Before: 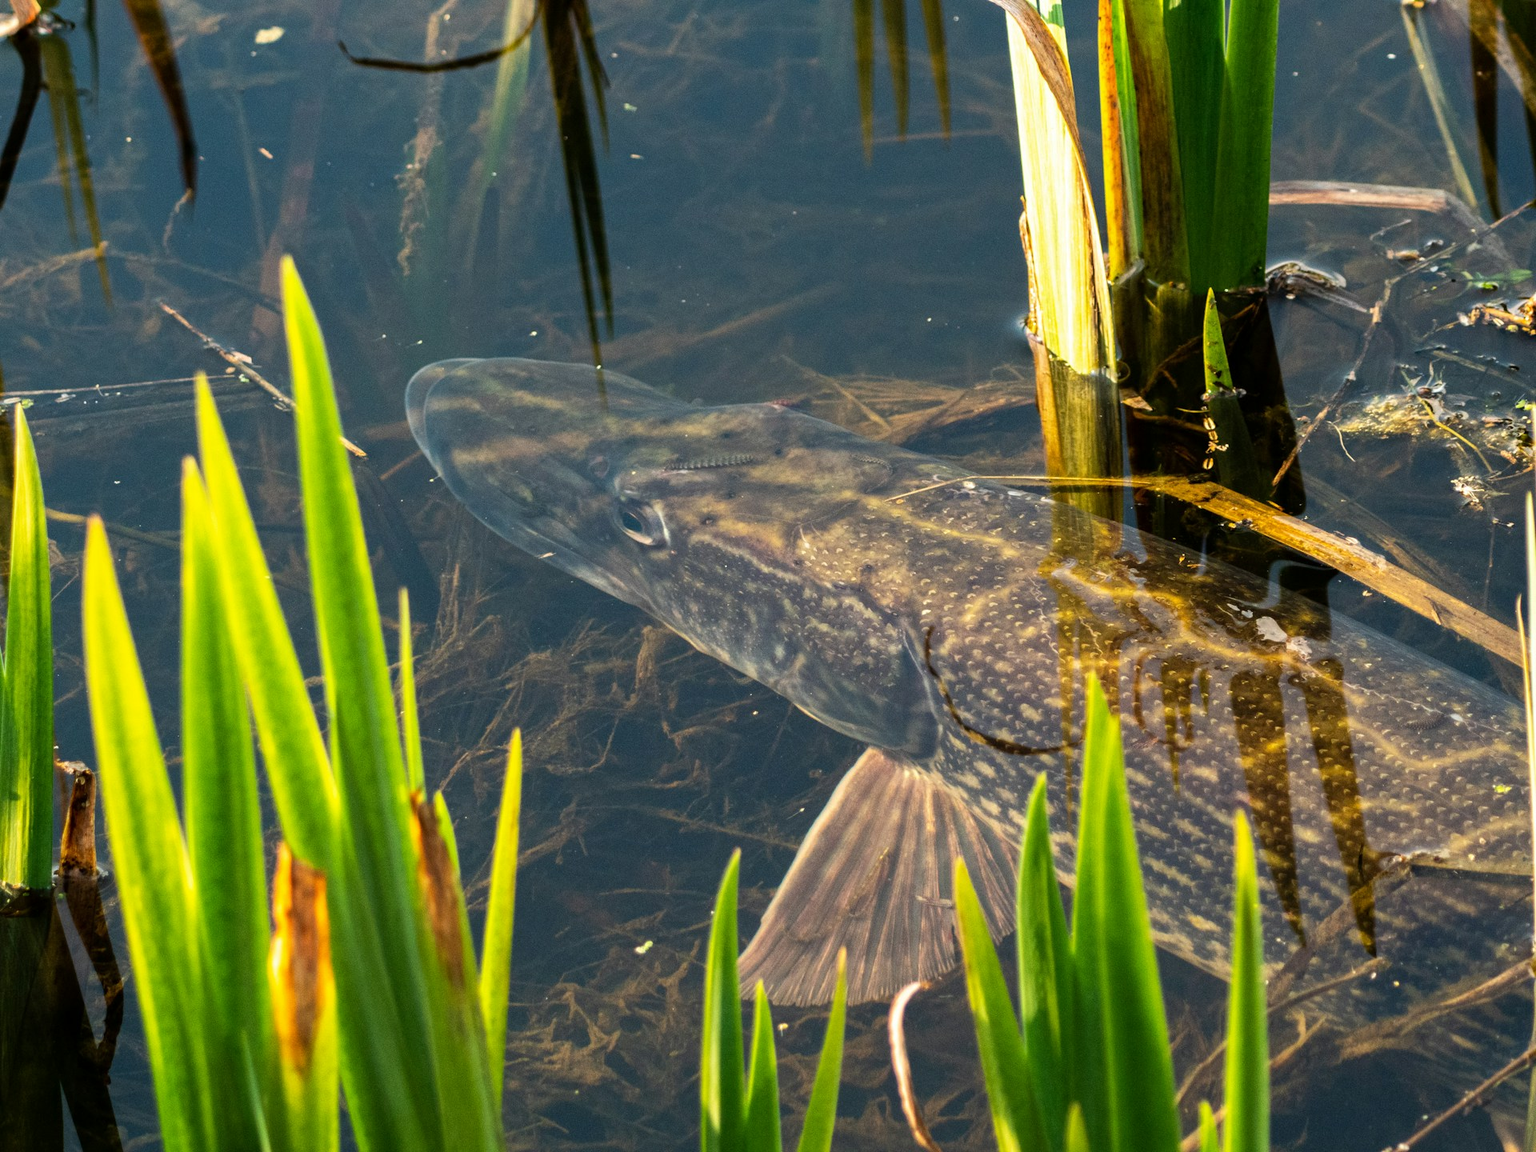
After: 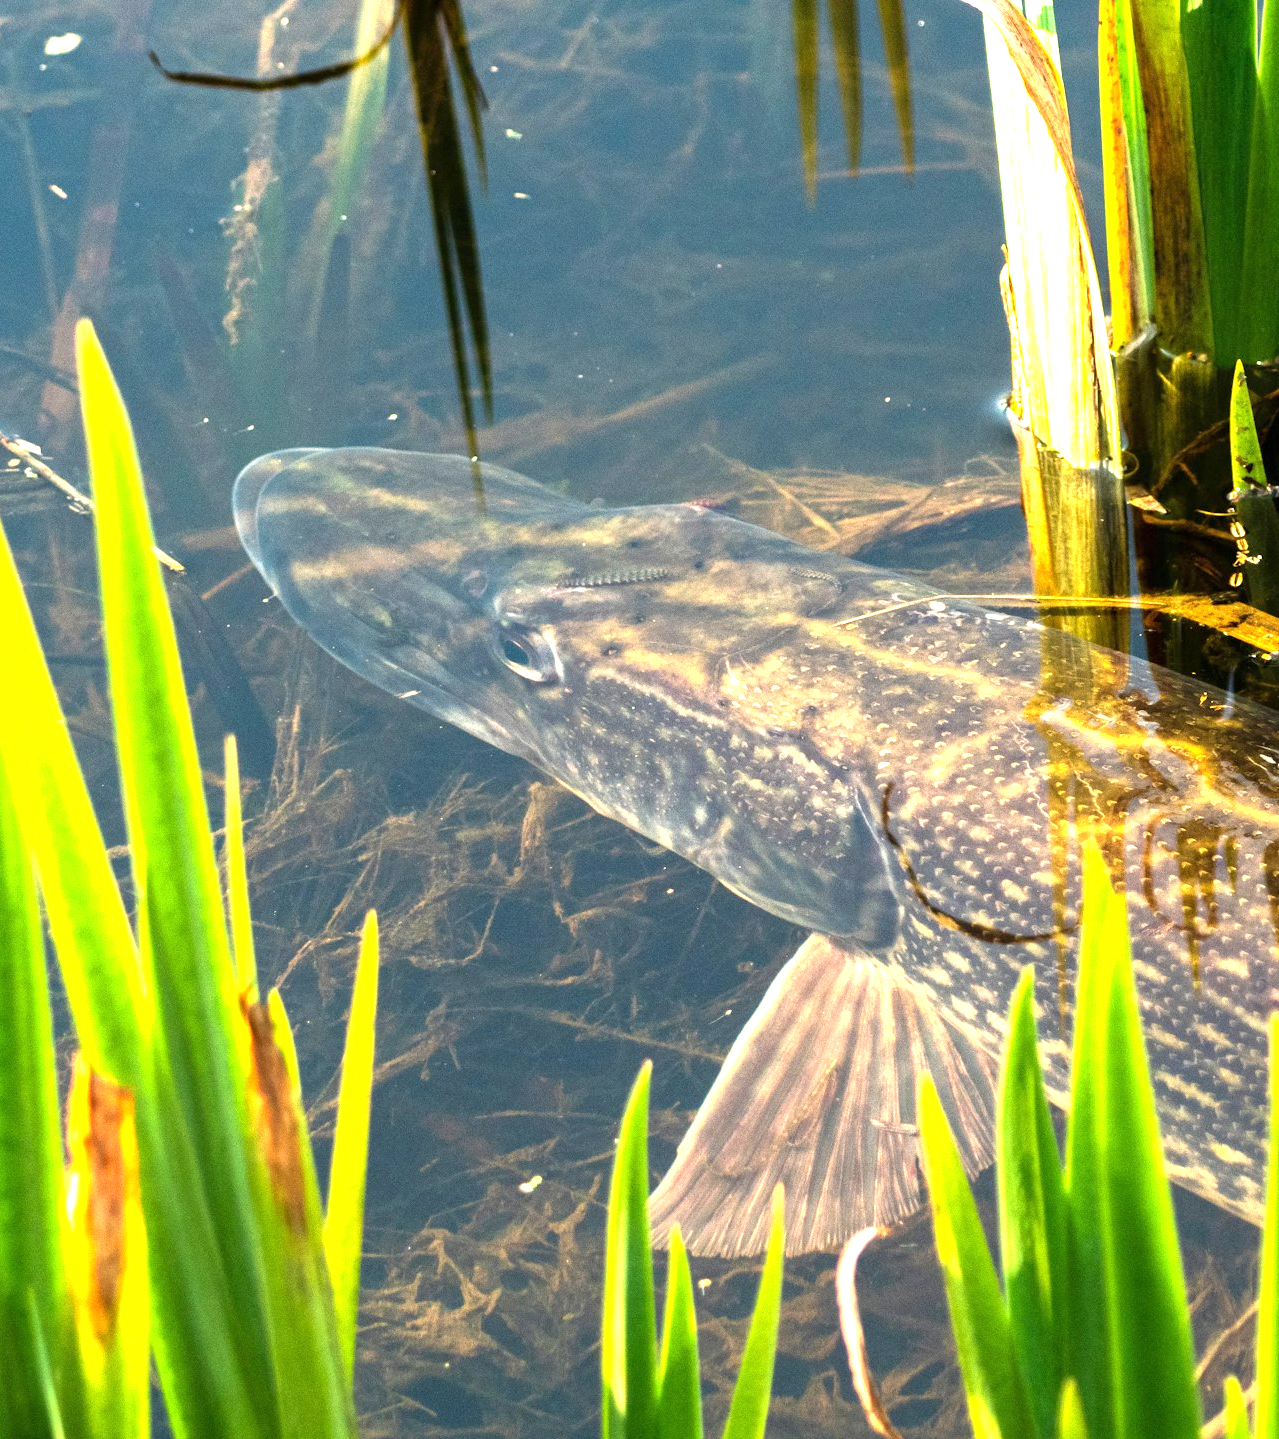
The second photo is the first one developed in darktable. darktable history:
crop and rotate: left 14.292%, right 19.041%
exposure: black level correction 0, exposure 1.3 EV, compensate exposure bias true, compensate highlight preservation false
